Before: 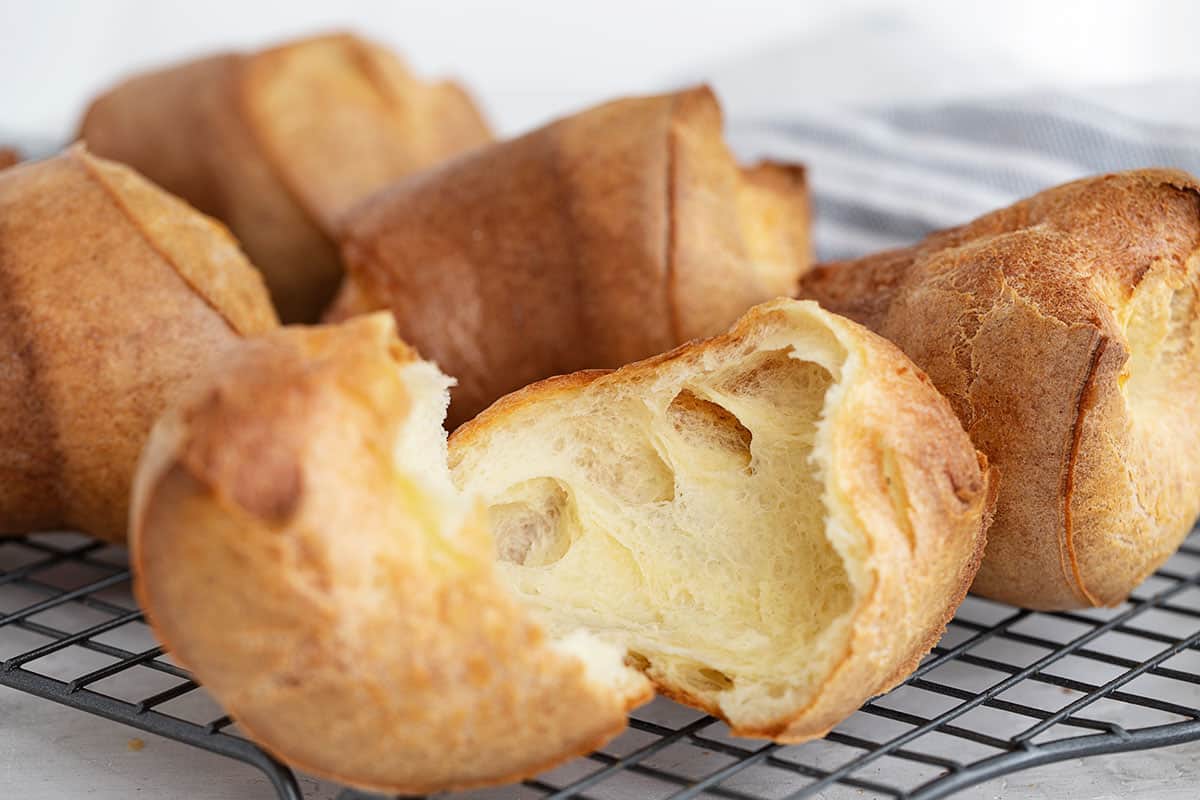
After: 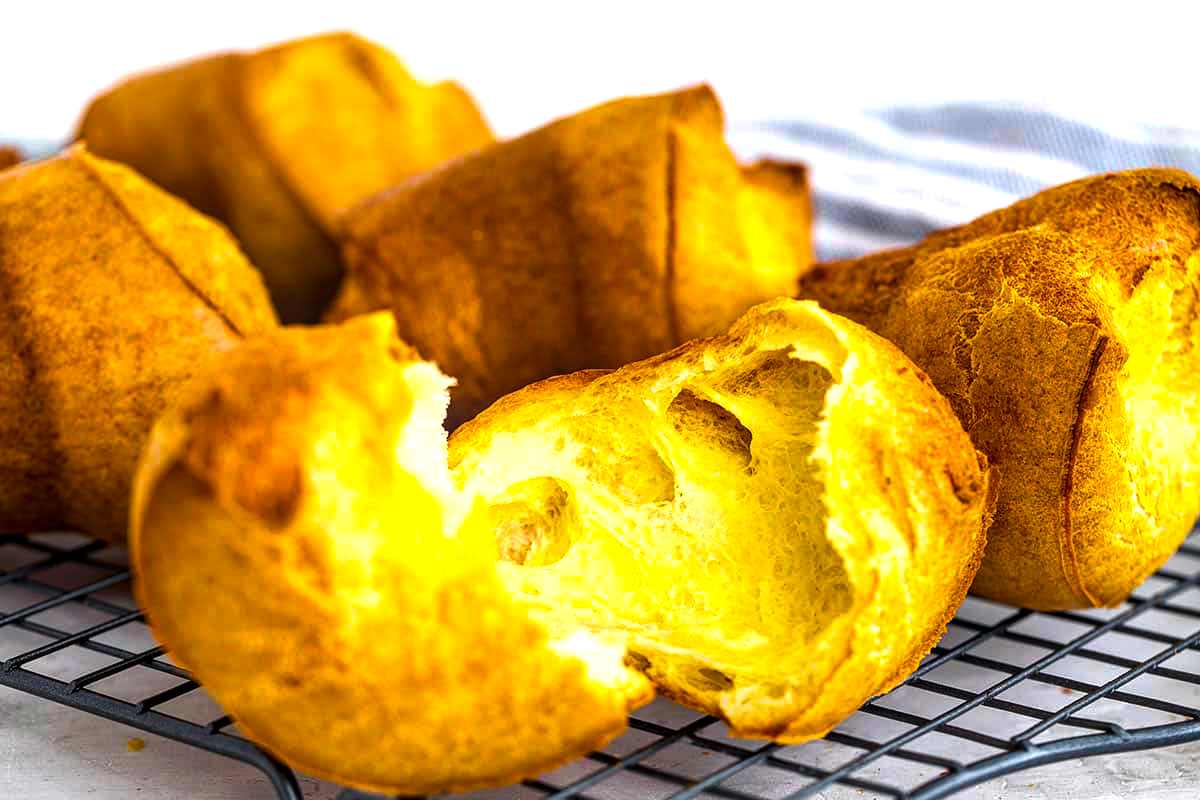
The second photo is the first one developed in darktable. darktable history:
local contrast: detail 130%
color balance rgb: shadows lift › chroma 2.064%, shadows lift › hue 247.45°, power › luminance -8.987%, linear chroma grading › highlights 98.905%, linear chroma grading › global chroma 23.342%, perceptual saturation grading › global saturation 34.577%, perceptual saturation grading › highlights -29.897%, perceptual saturation grading › shadows 35.031%, perceptual brilliance grading › global brilliance 21.972%, perceptual brilliance grading › shadows -34.84%, global vibrance 14.949%
